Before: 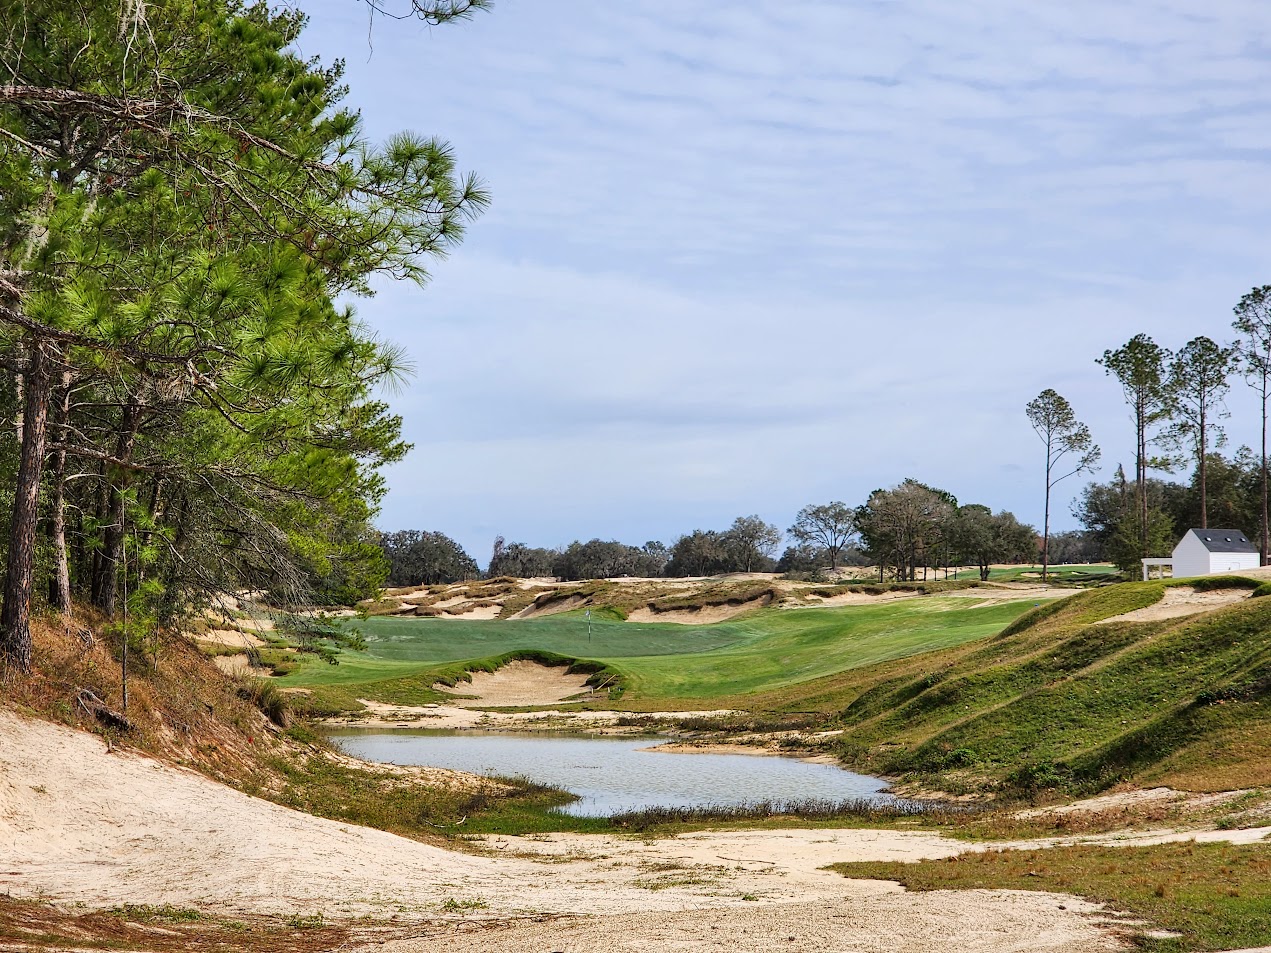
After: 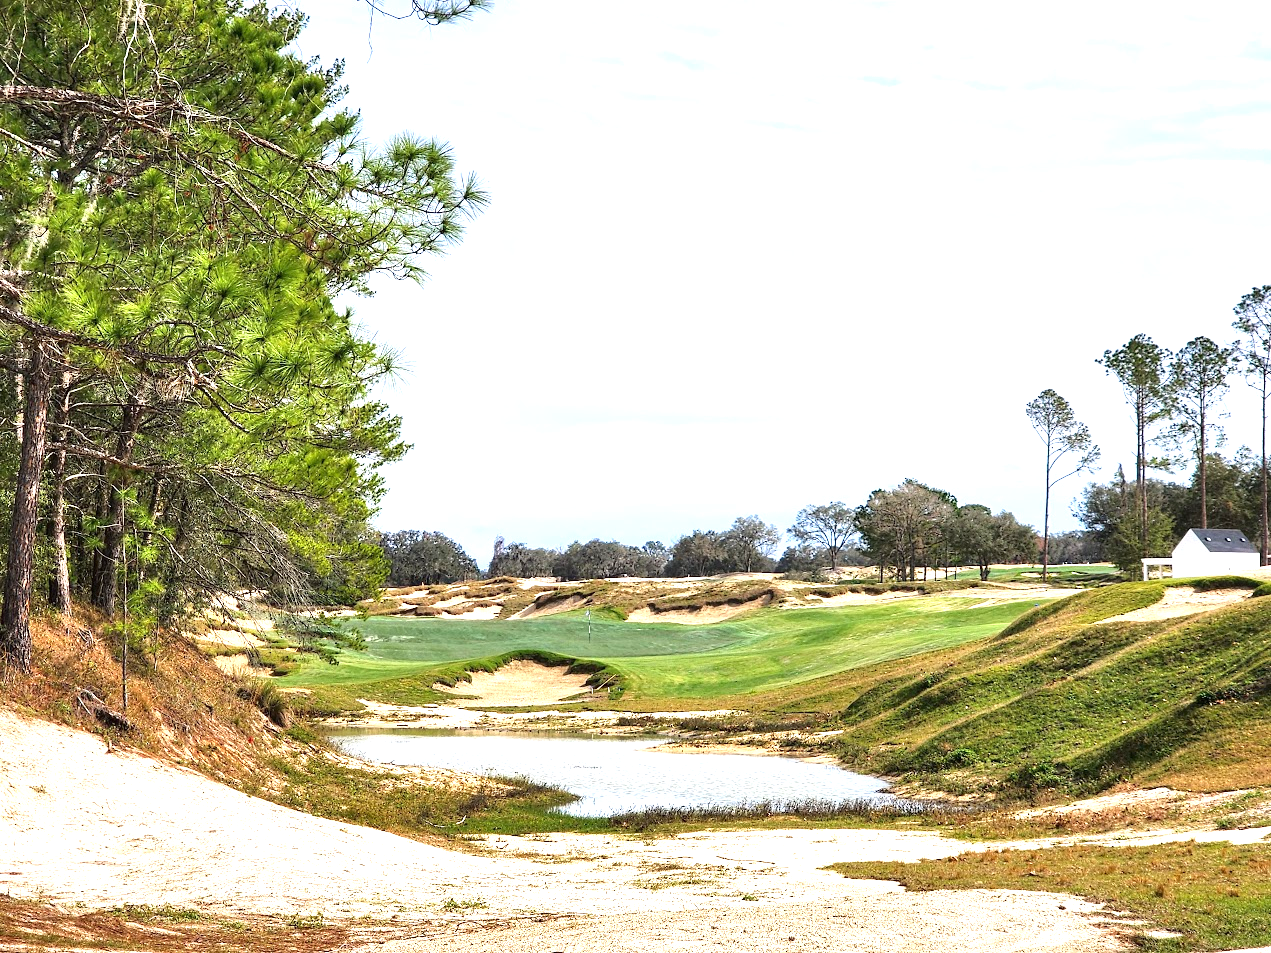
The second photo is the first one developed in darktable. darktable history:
exposure: black level correction 0, exposure 1.099 EV, compensate exposure bias true, compensate highlight preservation false
